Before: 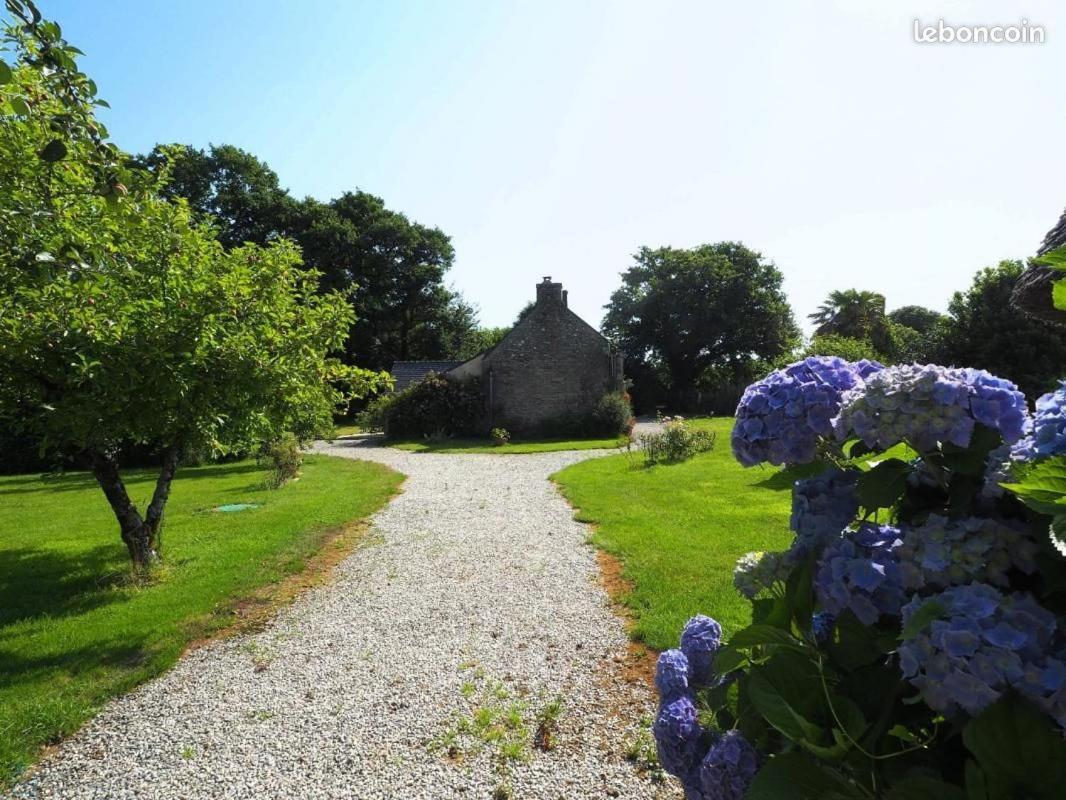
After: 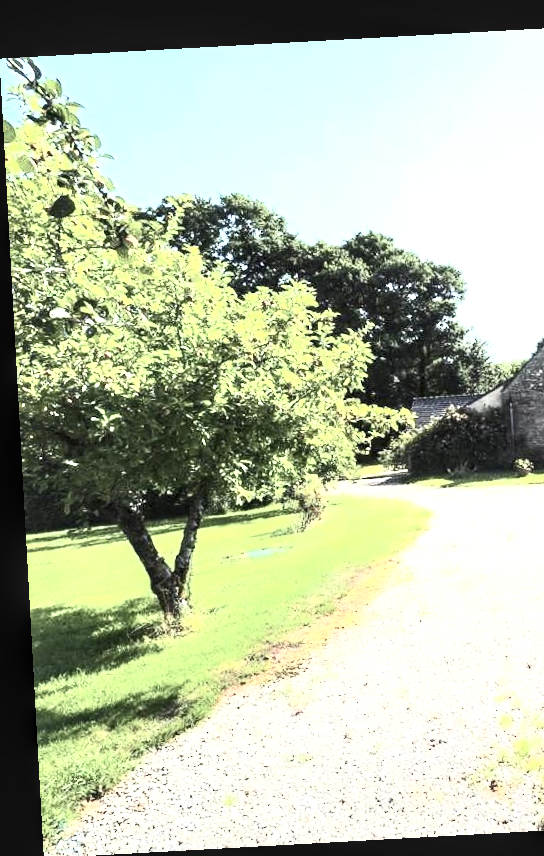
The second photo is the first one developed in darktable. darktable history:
local contrast: detail 135%, midtone range 0.75
contrast brightness saturation: contrast 0.57, brightness 0.57, saturation -0.34
rotate and perspective: rotation -3.18°, automatic cropping off
crop and rotate: left 0%, top 0%, right 50.845%
exposure: black level correction 0, exposure 1.388 EV, compensate exposure bias true, compensate highlight preservation false
